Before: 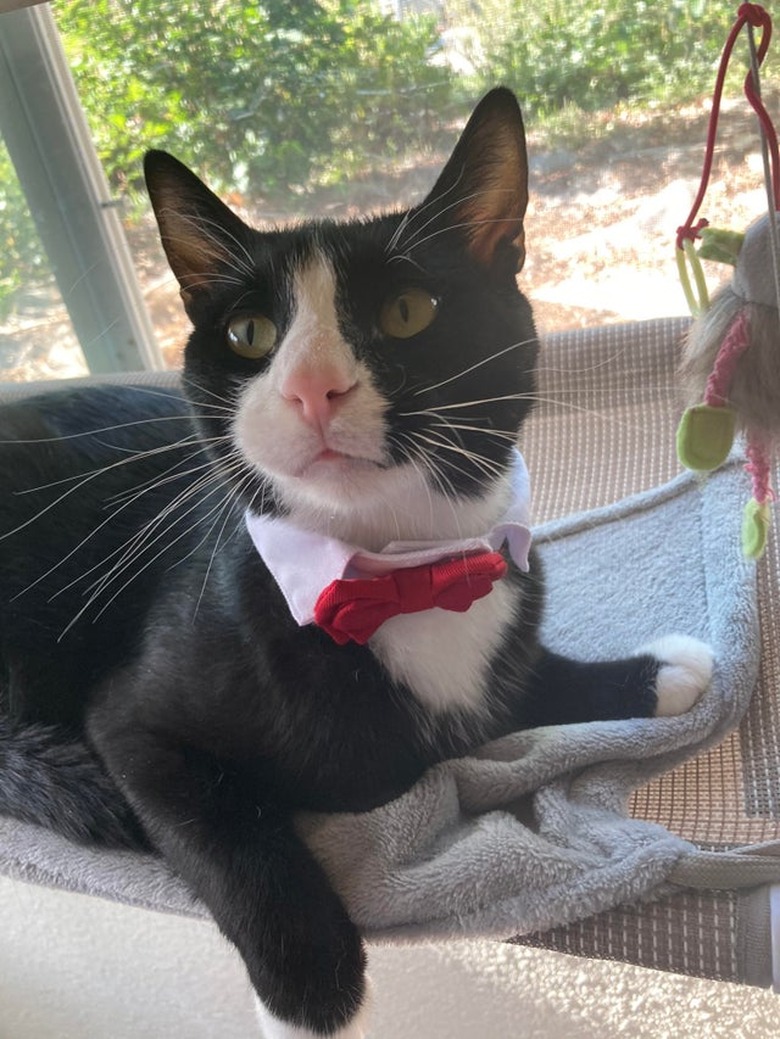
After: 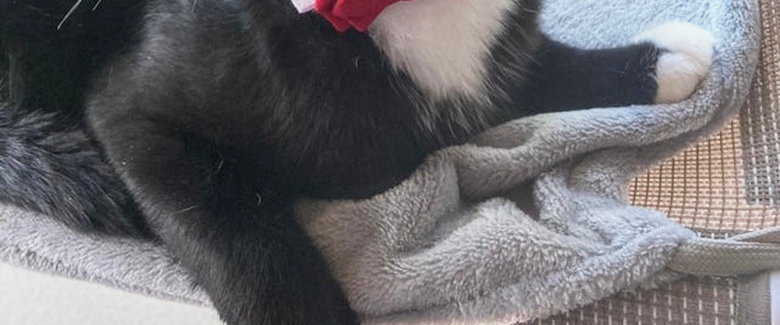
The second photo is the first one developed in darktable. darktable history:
crop and rotate: top 59%, bottom 9.691%
base curve: curves: ch0 [(0, 0) (0.088, 0.125) (0.176, 0.251) (0.354, 0.501) (0.613, 0.749) (1, 0.877)], preserve colors none
local contrast: on, module defaults
